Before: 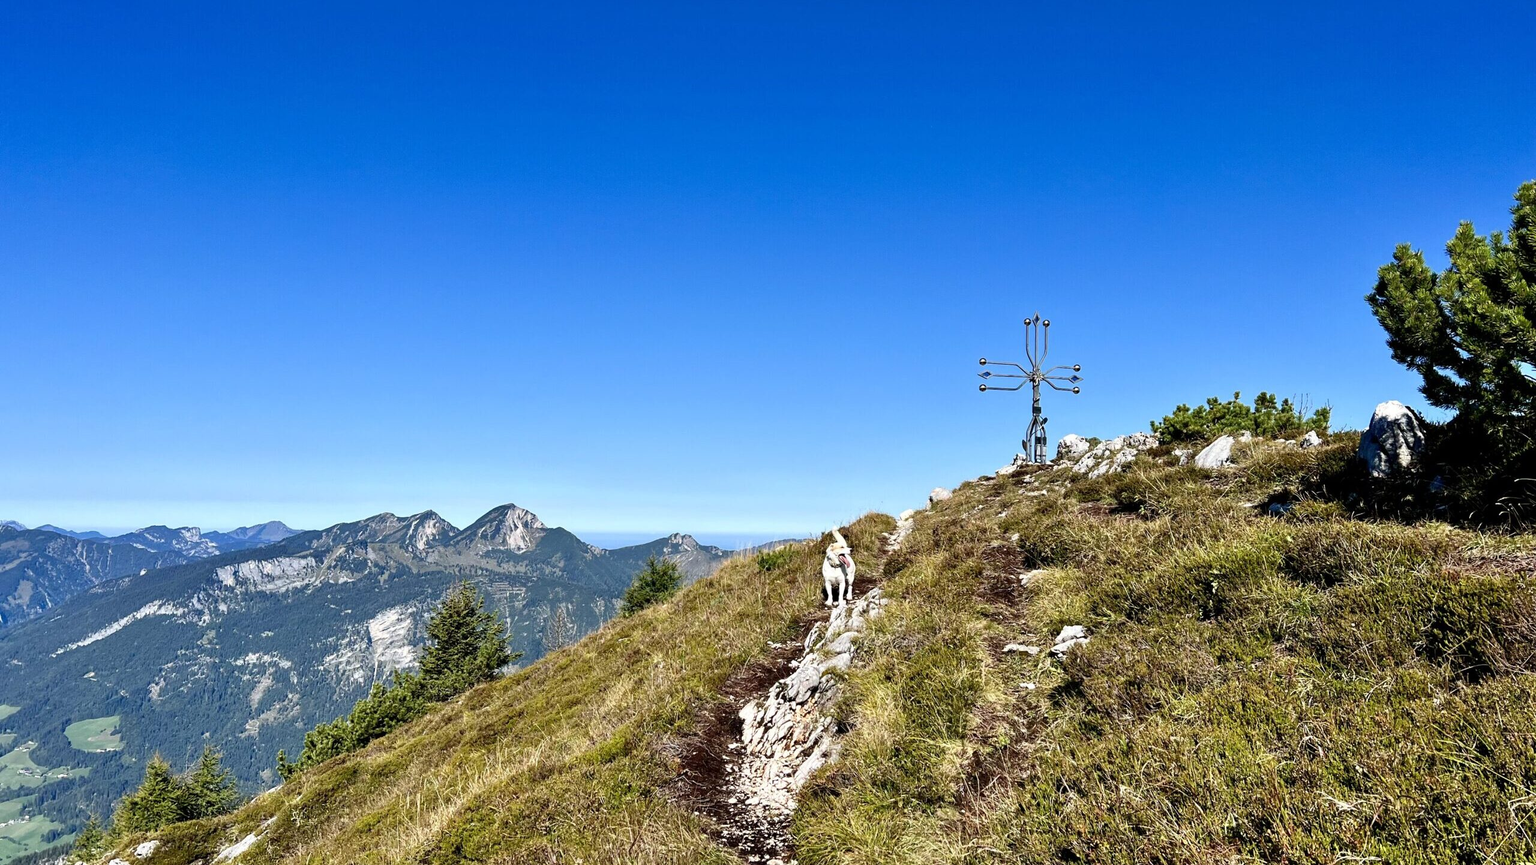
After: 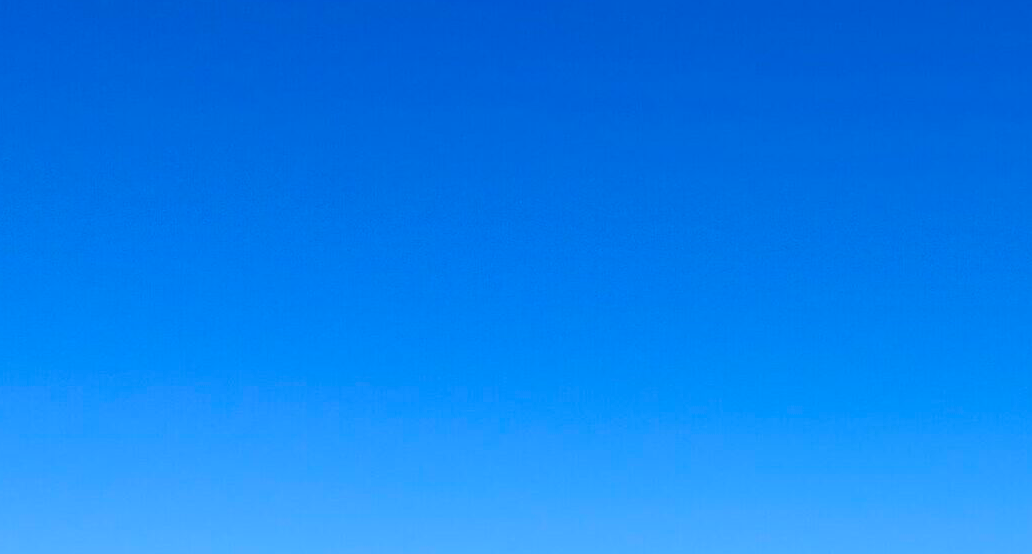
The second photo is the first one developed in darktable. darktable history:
crop: left 15.523%, top 5.43%, right 44.035%, bottom 56.125%
